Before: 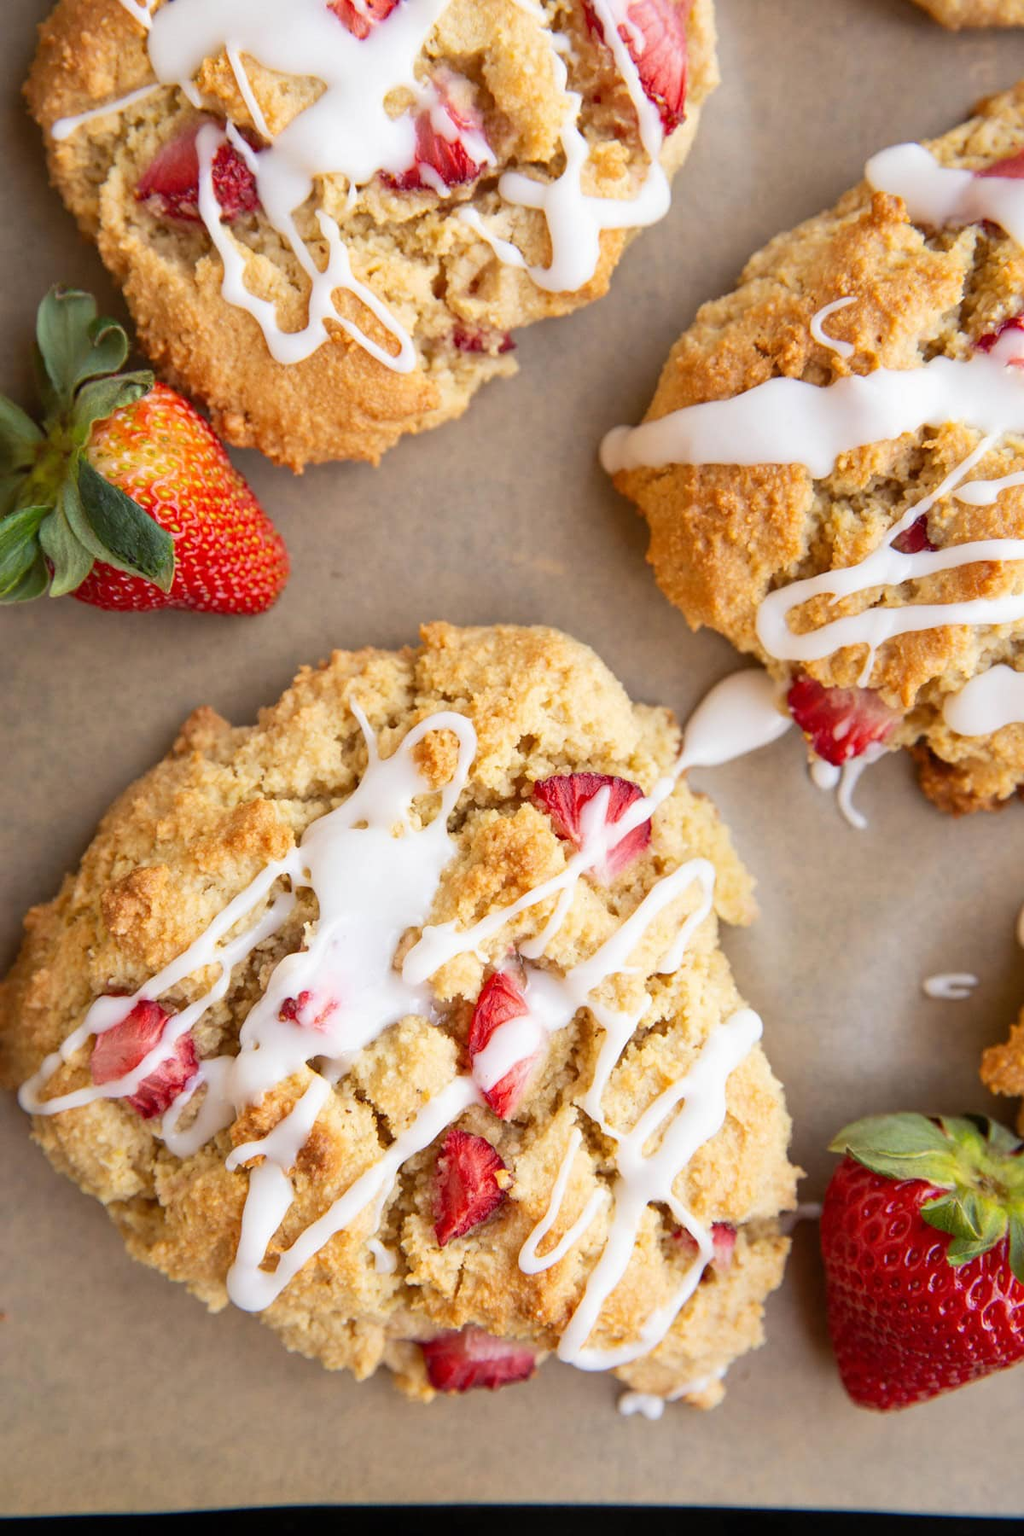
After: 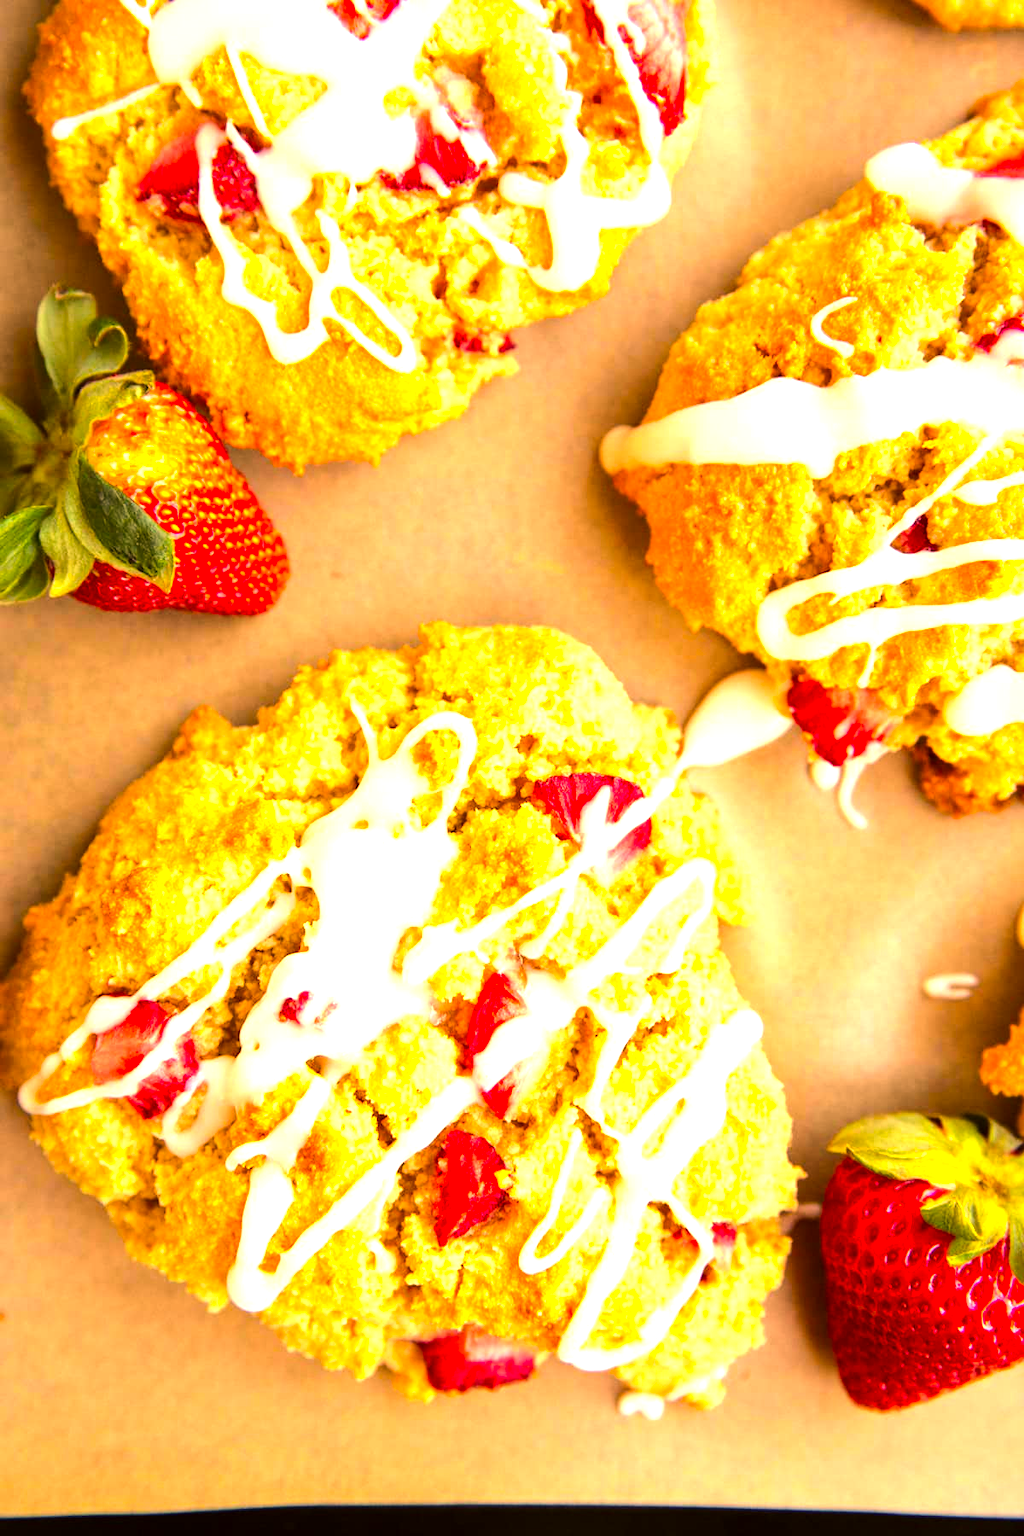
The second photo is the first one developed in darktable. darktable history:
exposure: black level correction 0, exposure 0.7 EV, compensate exposure bias true, compensate highlight preservation false
tone equalizer: -8 EV -0.75 EV, -7 EV -0.7 EV, -6 EV -0.6 EV, -5 EV -0.4 EV, -3 EV 0.4 EV, -2 EV 0.6 EV, -1 EV 0.7 EV, +0 EV 0.75 EV, edges refinement/feathering 500, mask exposure compensation -1.57 EV, preserve details no
color balance rgb: perceptual saturation grading › global saturation 25%, perceptual brilliance grading › mid-tones 10%, perceptual brilliance grading › shadows 15%, global vibrance 20%
color correction: highlights a* 17.94, highlights b* 35.39, shadows a* 1.48, shadows b* 6.42, saturation 1.01
